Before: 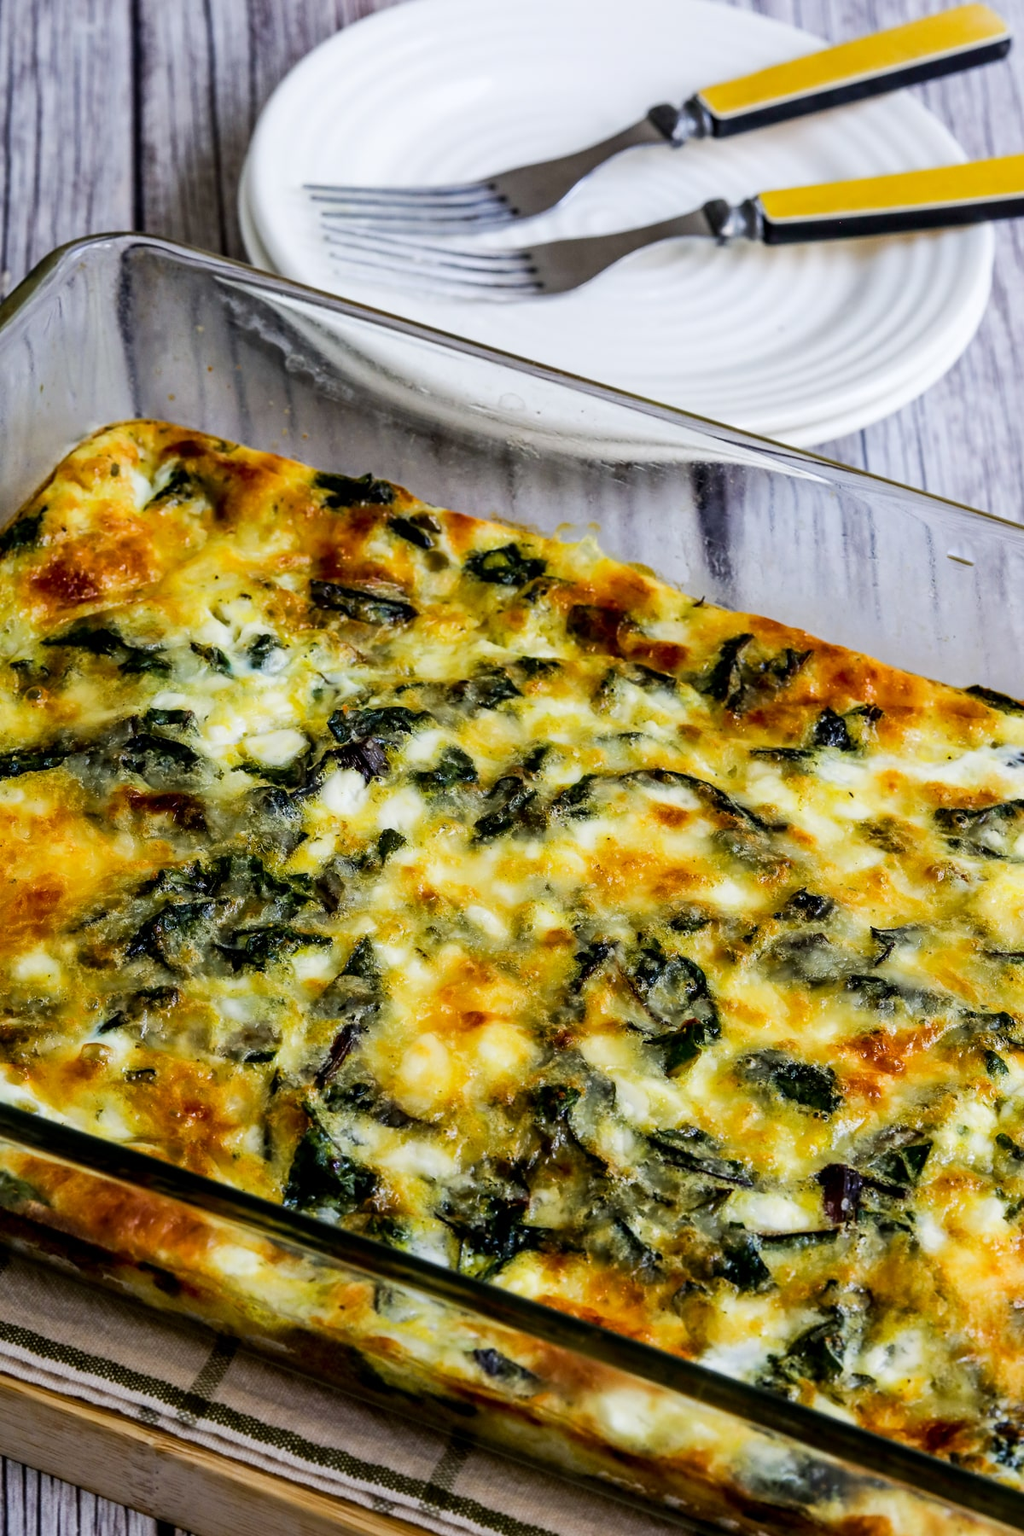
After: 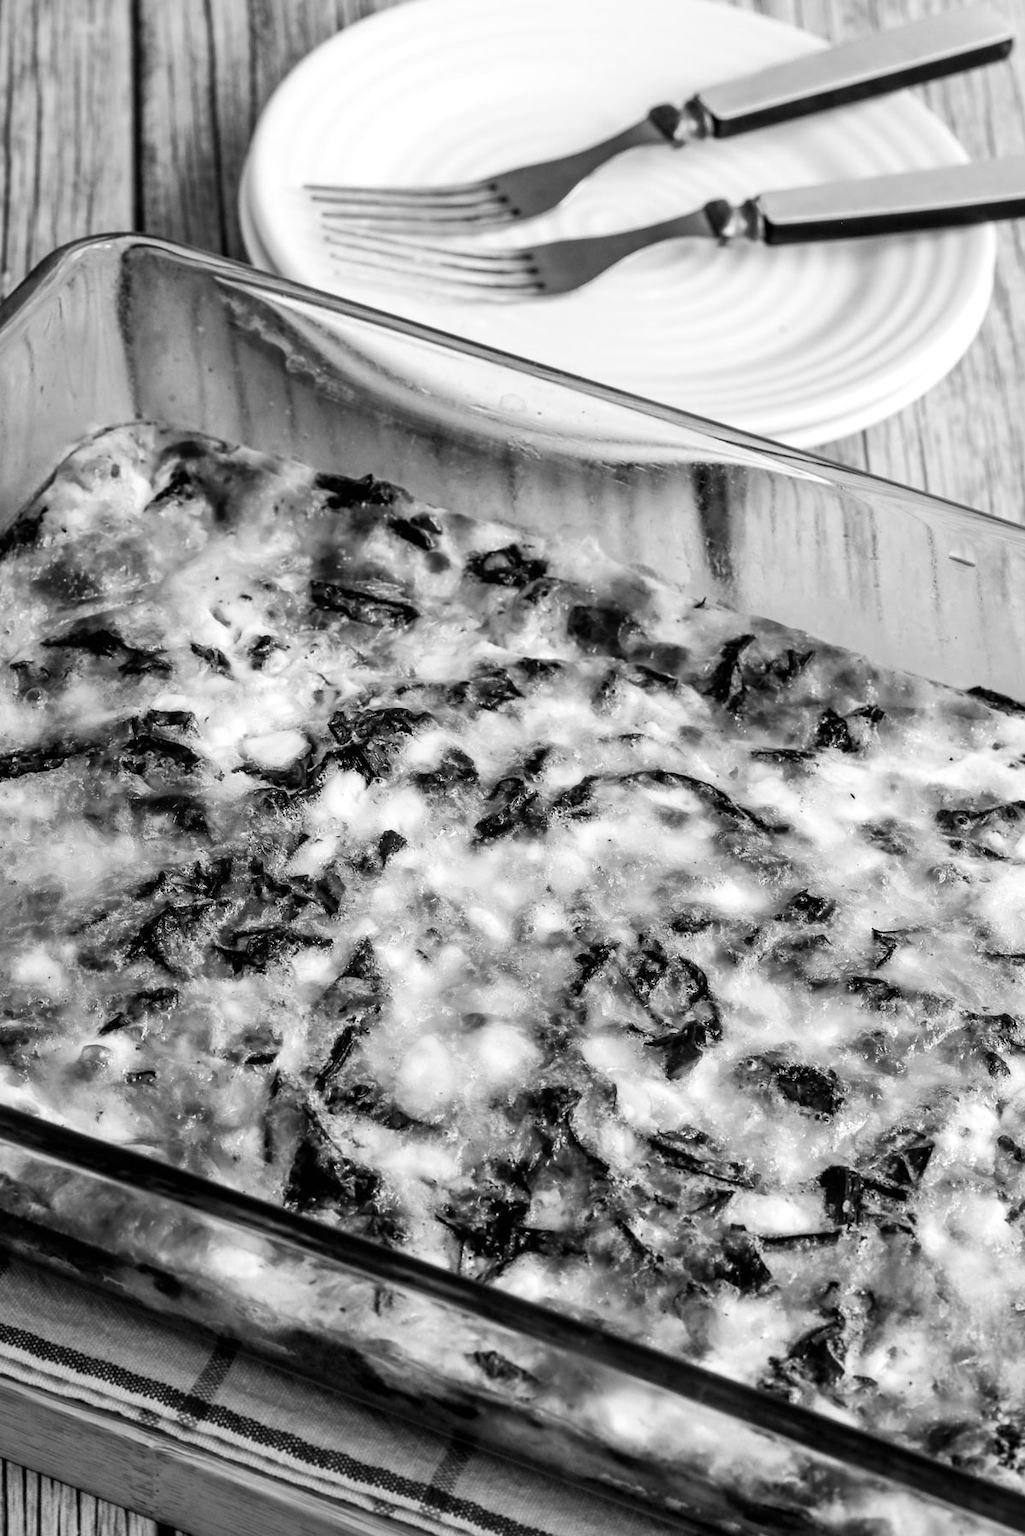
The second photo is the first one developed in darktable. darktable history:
exposure: black level correction 0, exposure 0.5 EV, compensate highlight preservation false
white balance: red 0.924, blue 1.095
monochrome: a -92.57, b 58.91
crop: top 0.05%, bottom 0.098%
